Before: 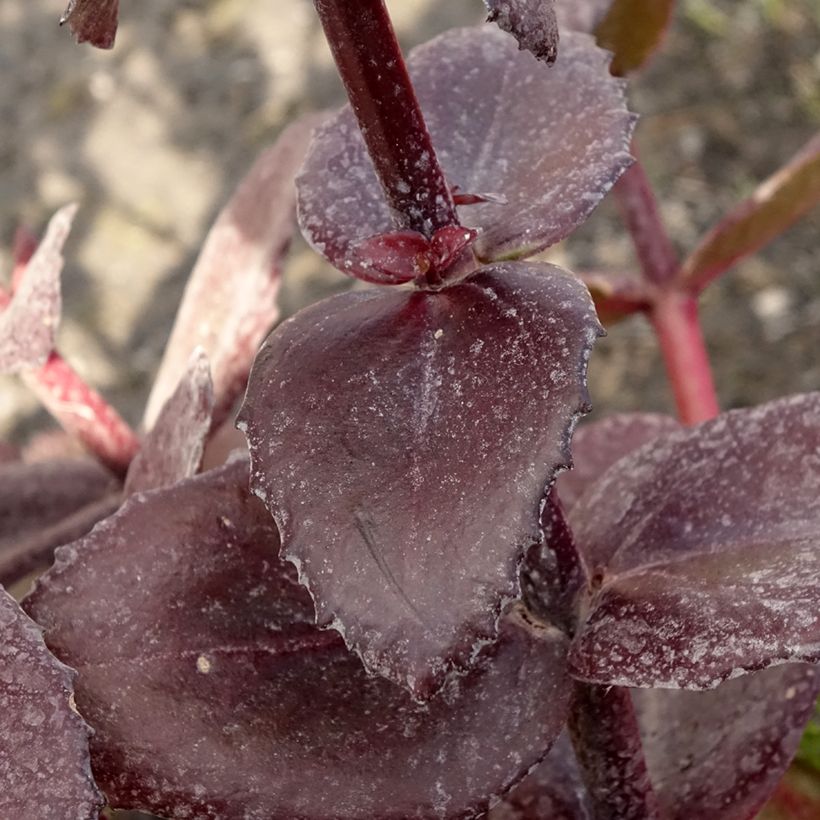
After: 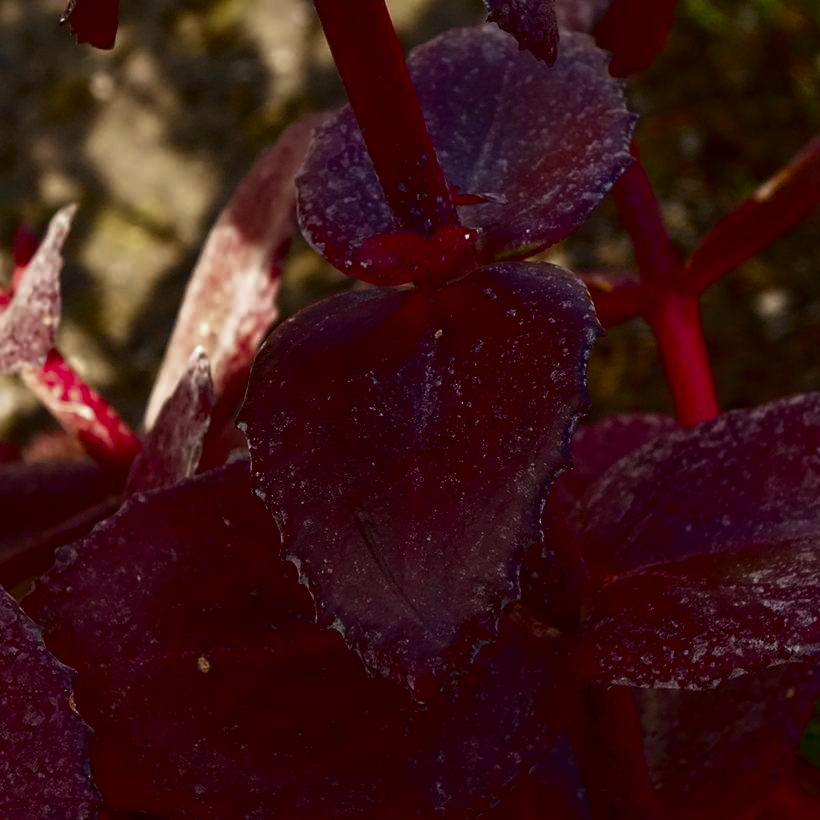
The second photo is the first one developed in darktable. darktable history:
white balance: red 0.988, blue 1.017
contrast brightness saturation: brightness -1, saturation 1
